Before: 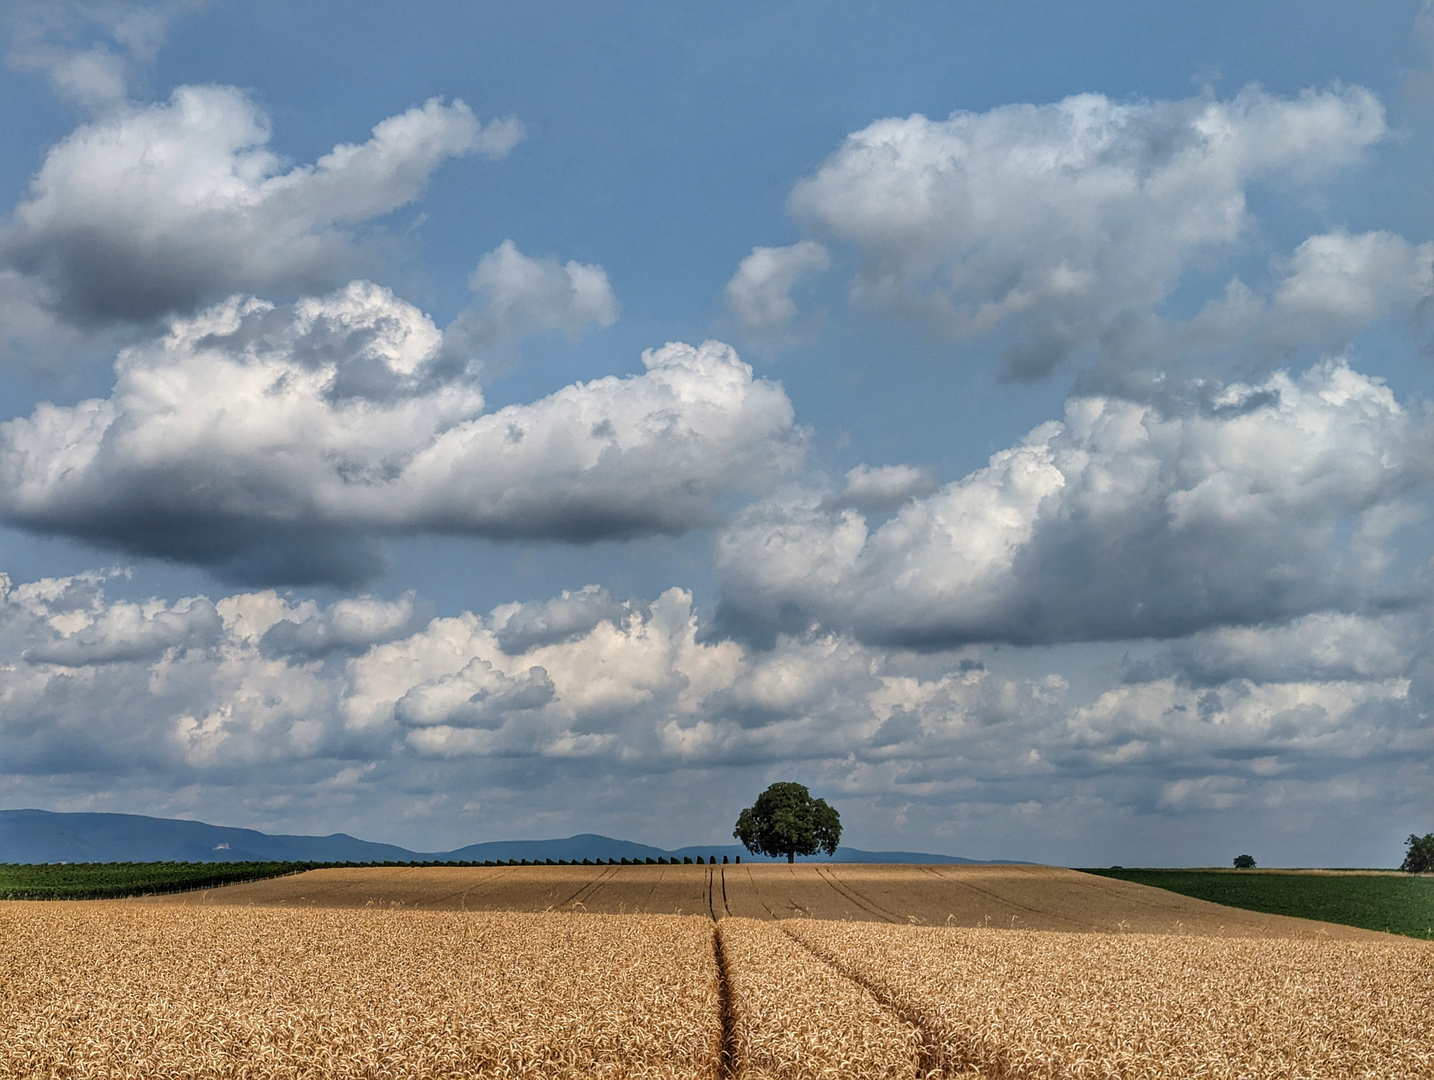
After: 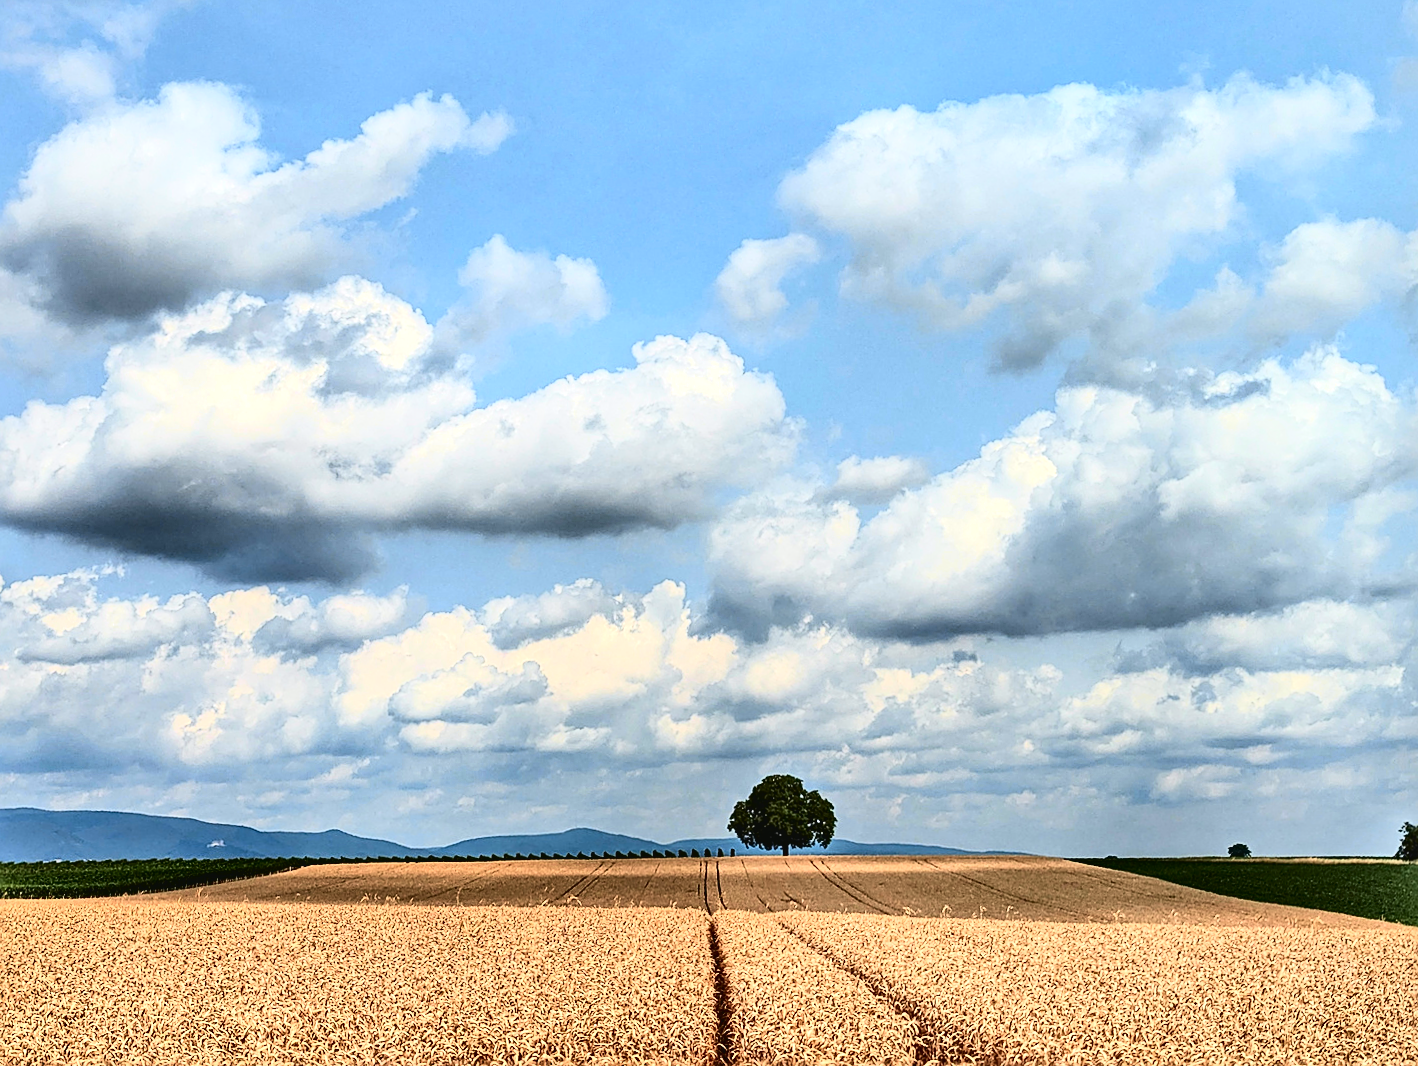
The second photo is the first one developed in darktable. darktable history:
tone curve: curves: ch0 [(0.003, 0.032) (0.037, 0.037) (0.142, 0.117) (0.279, 0.311) (0.405, 0.49) (0.526, 0.651) (0.722, 0.857) (0.875, 0.946) (1, 0.98)]; ch1 [(0, 0) (0.305, 0.325) (0.453, 0.437) (0.482, 0.474) (0.501, 0.498) (0.515, 0.523) (0.559, 0.591) (0.6, 0.643) (0.656, 0.707) (1, 1)]; ch2 [(0, 0) (0.323, 0.277) (0.424, 0.396) (0.479, 0.484) (0.499, 0.502) (0.515, 0.537) (0.573, 0.602) (0.653, 0.675) (0.75, 0.756) (1, 1)], color space Lab, independent channels, preserve colors none
sharpen: on, module defaults
tone equalizer: -8 EV -0.75 EV, -7 EV -0.7 EV, -6 EV -0.6 EV, -5 EV -0.4 EV, -3 EV 0.4 EV, -2 EV 0.6 EV, -1 EV 0.7 EV, +0 EV 0.75 EV, edges refinement/feathering 500, mask exposure compensation -1.57 EV, preserve details no
rotate and perspective: rotation -0.45°, automatic cropping original format, crop left 0.008, crop right 0.992, crop top 0.012, crop bottom 0.988
